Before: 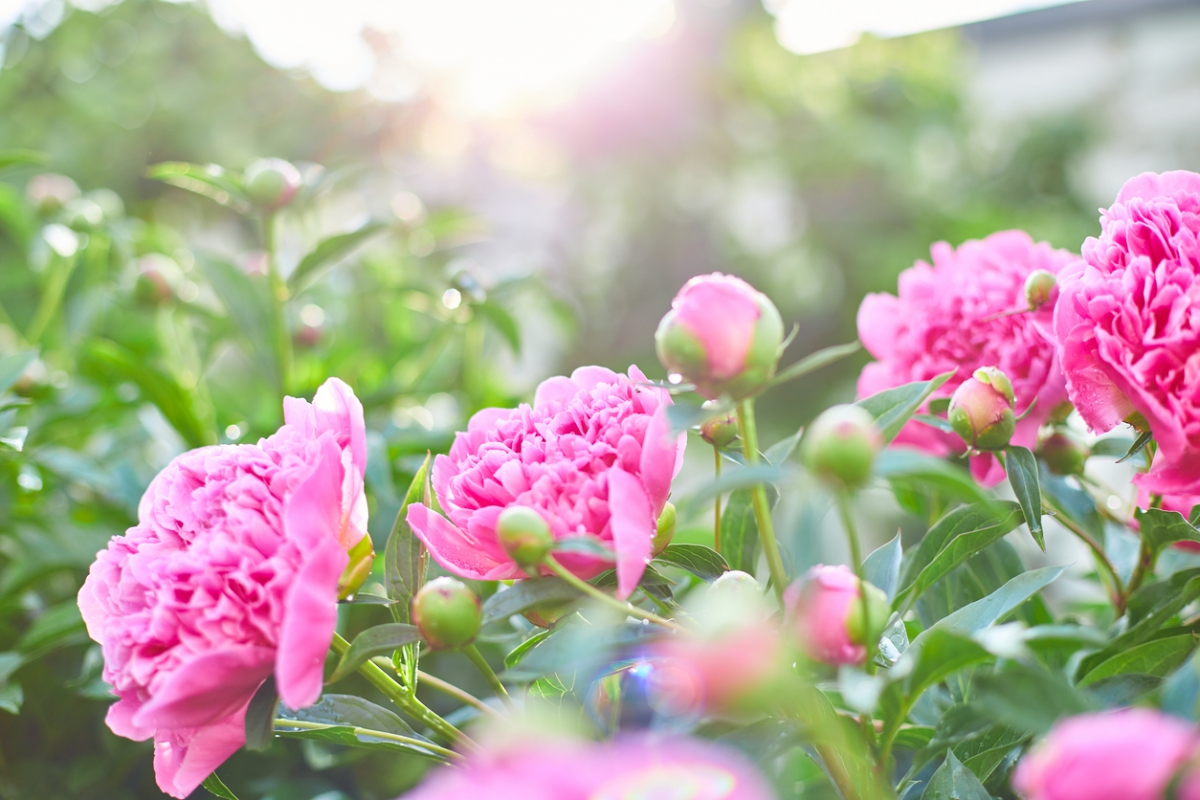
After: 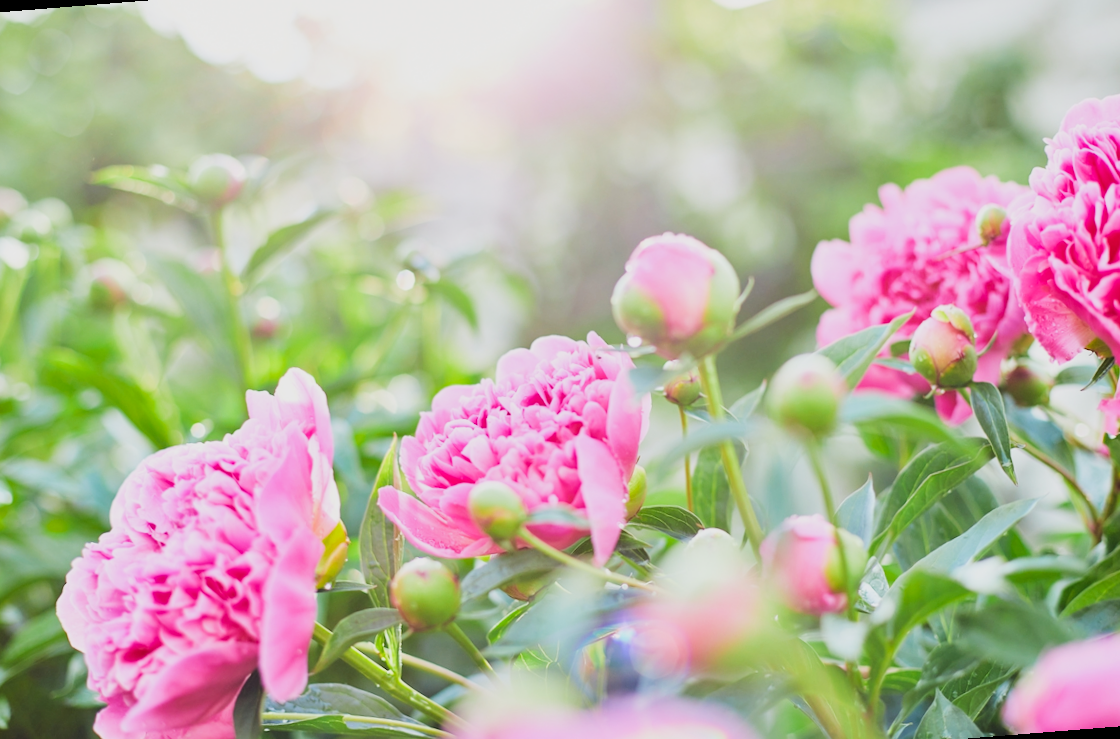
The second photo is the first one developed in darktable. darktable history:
rotate and perspective: rotation -4.57°, crop left 0.054, crop right 0.944, crop top 0.087, crop bottom 0.914
tone curve: curves: ch0 [(0, 0) (0.004, 0.002) (0.02, 0.013) (0.218, 0.218) (0.664, 0.718) (0.832, 0.873) (1, 1)], preserve colors none
filmic rgb: black relative exposure -5 EV, hardness 2.88, contrast 1.2, highlights saturation mix -30%
